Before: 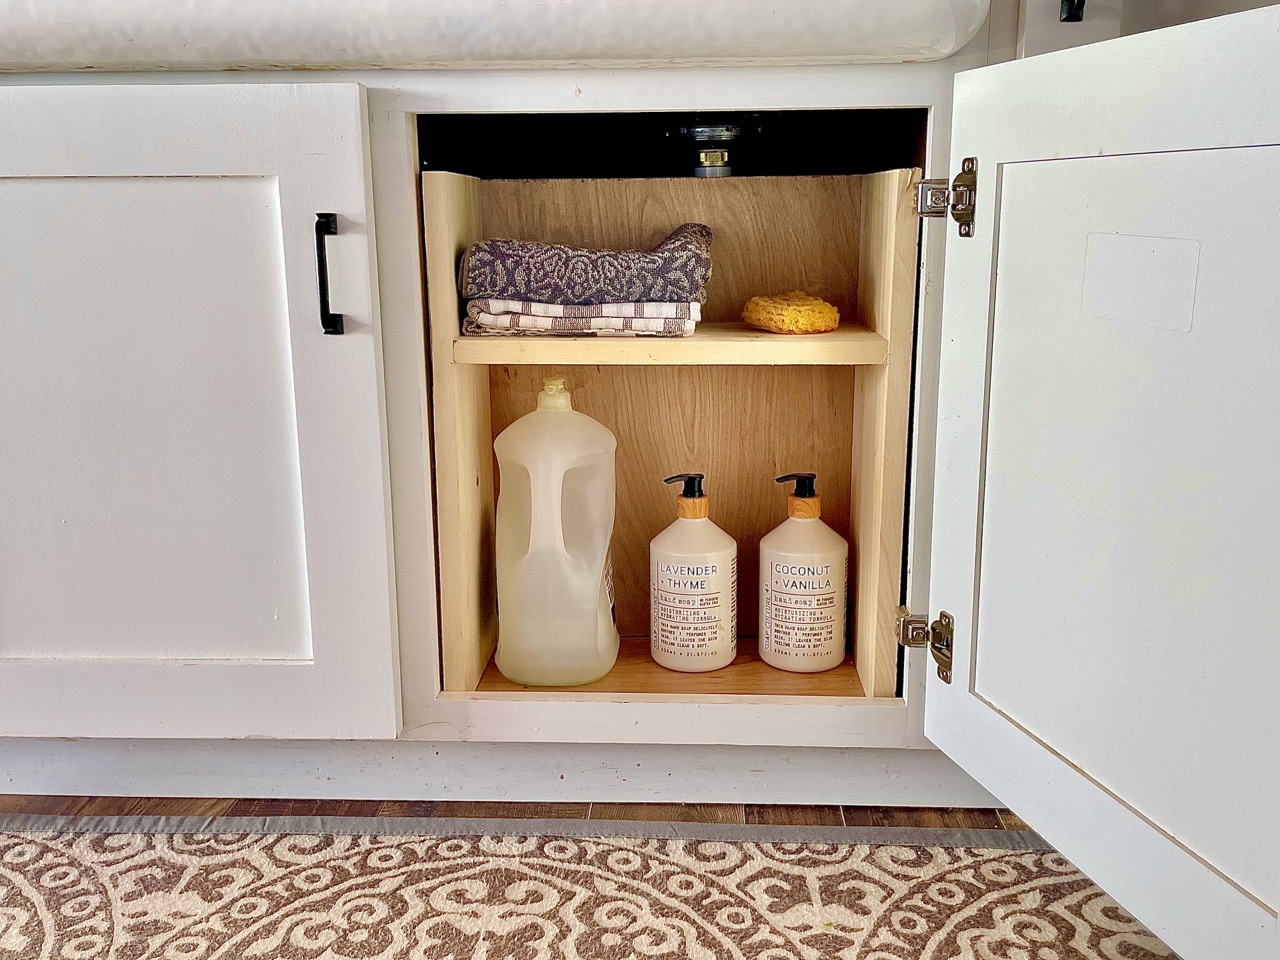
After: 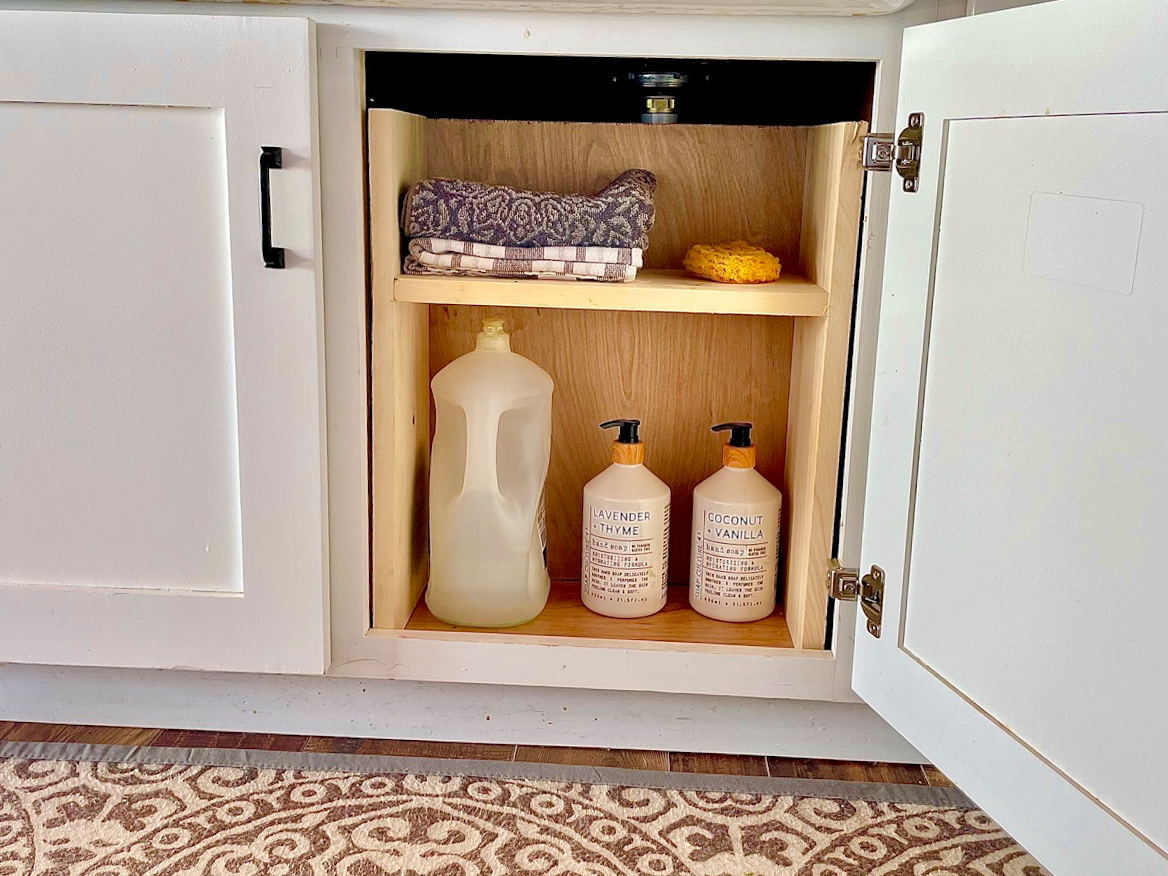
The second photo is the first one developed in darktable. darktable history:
crop and rotate: angle -1.92°, left 3.088%, top 3.925%, right 1.588%, bottom 0.688%
tone equalizer: on, module defaults
